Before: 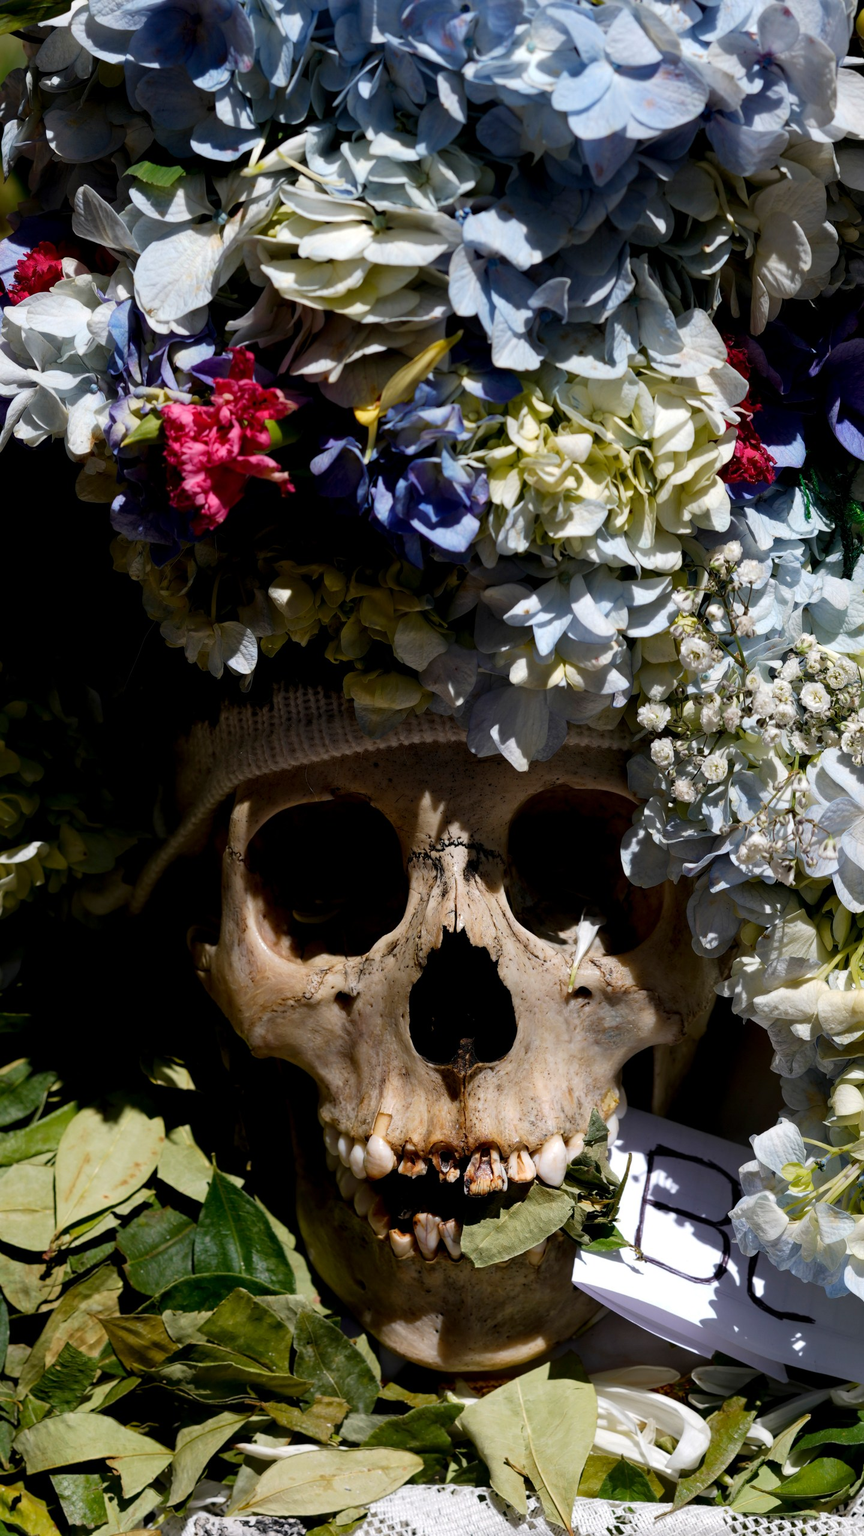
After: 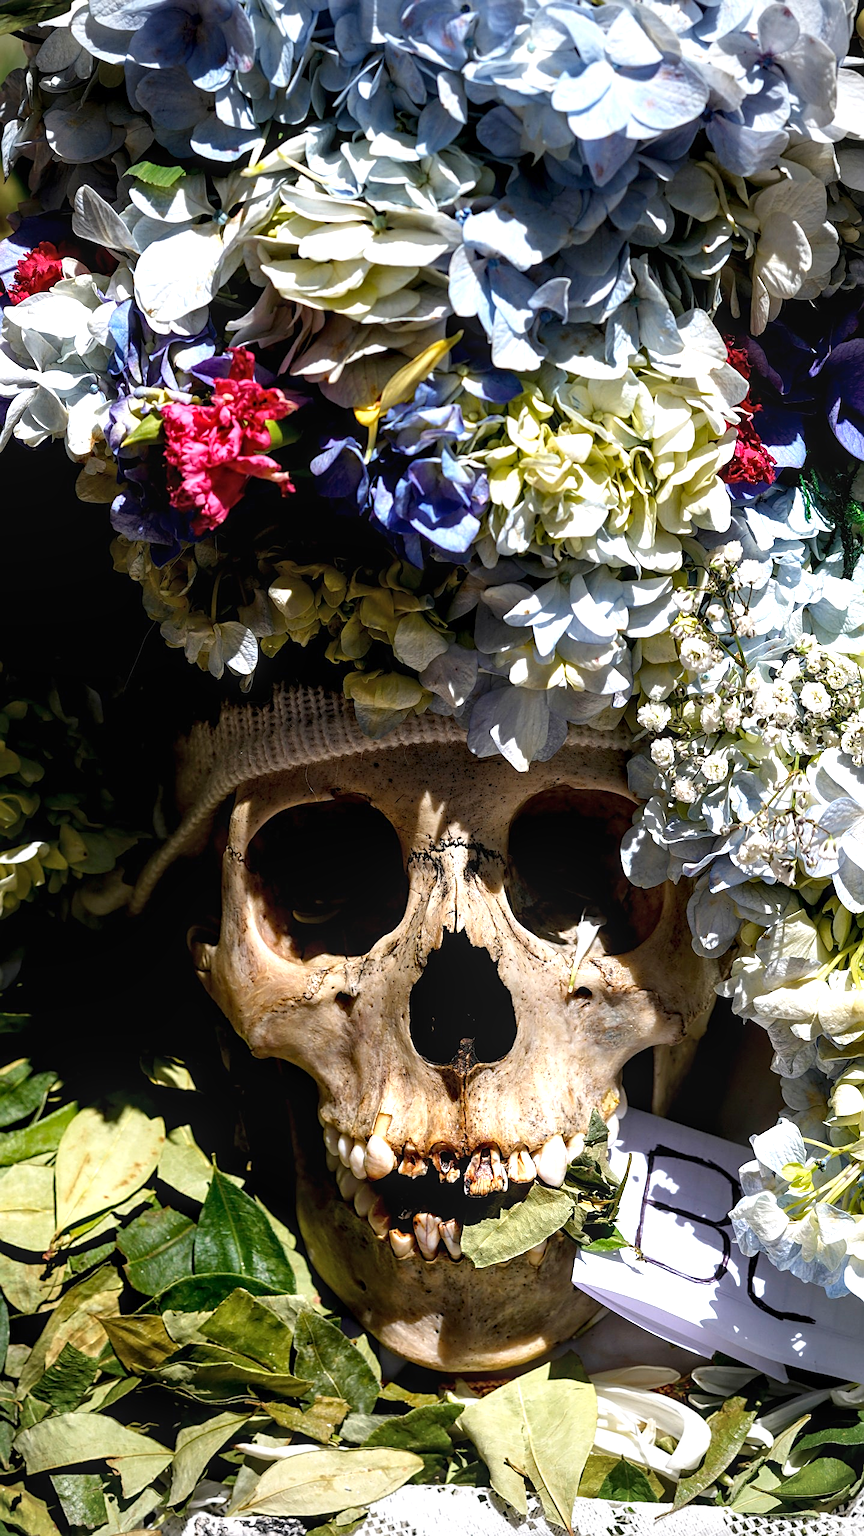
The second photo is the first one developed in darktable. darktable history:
exposure: exposure 1 EV, compensate highlight preservation false
local contrast: on, module defaults
vignetting: fall-off radius 60.9%, unbound false
sharpen: on, module defaults
